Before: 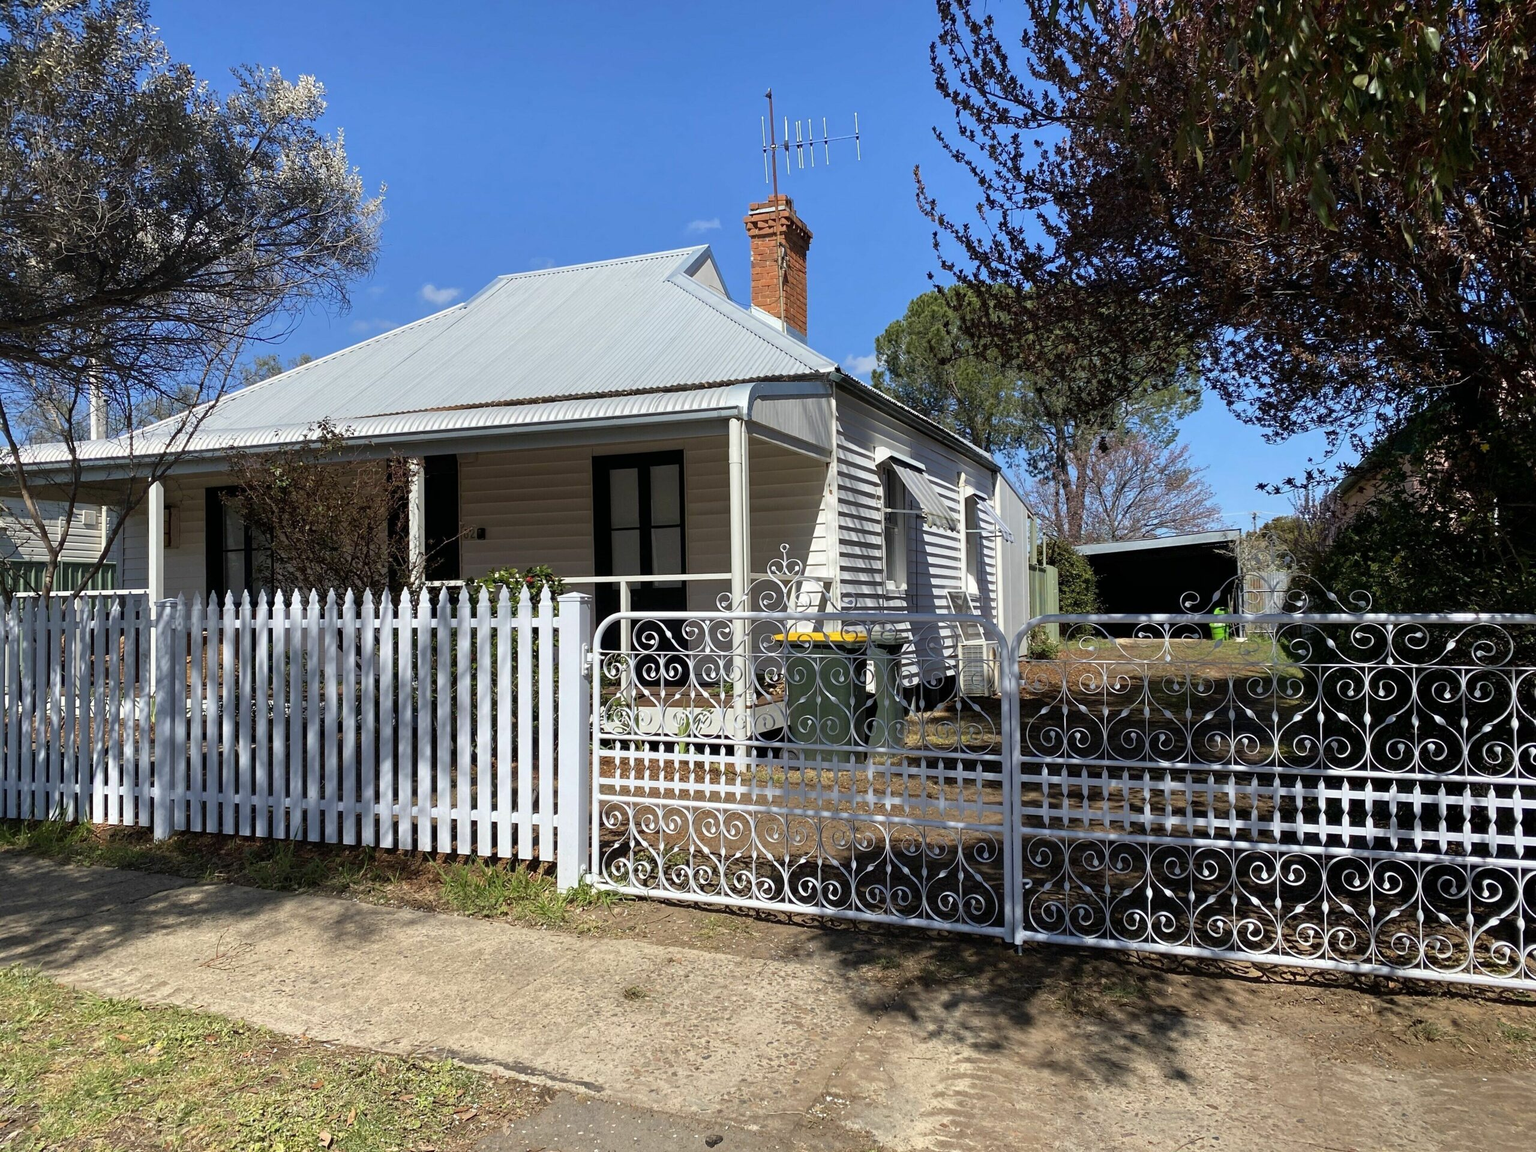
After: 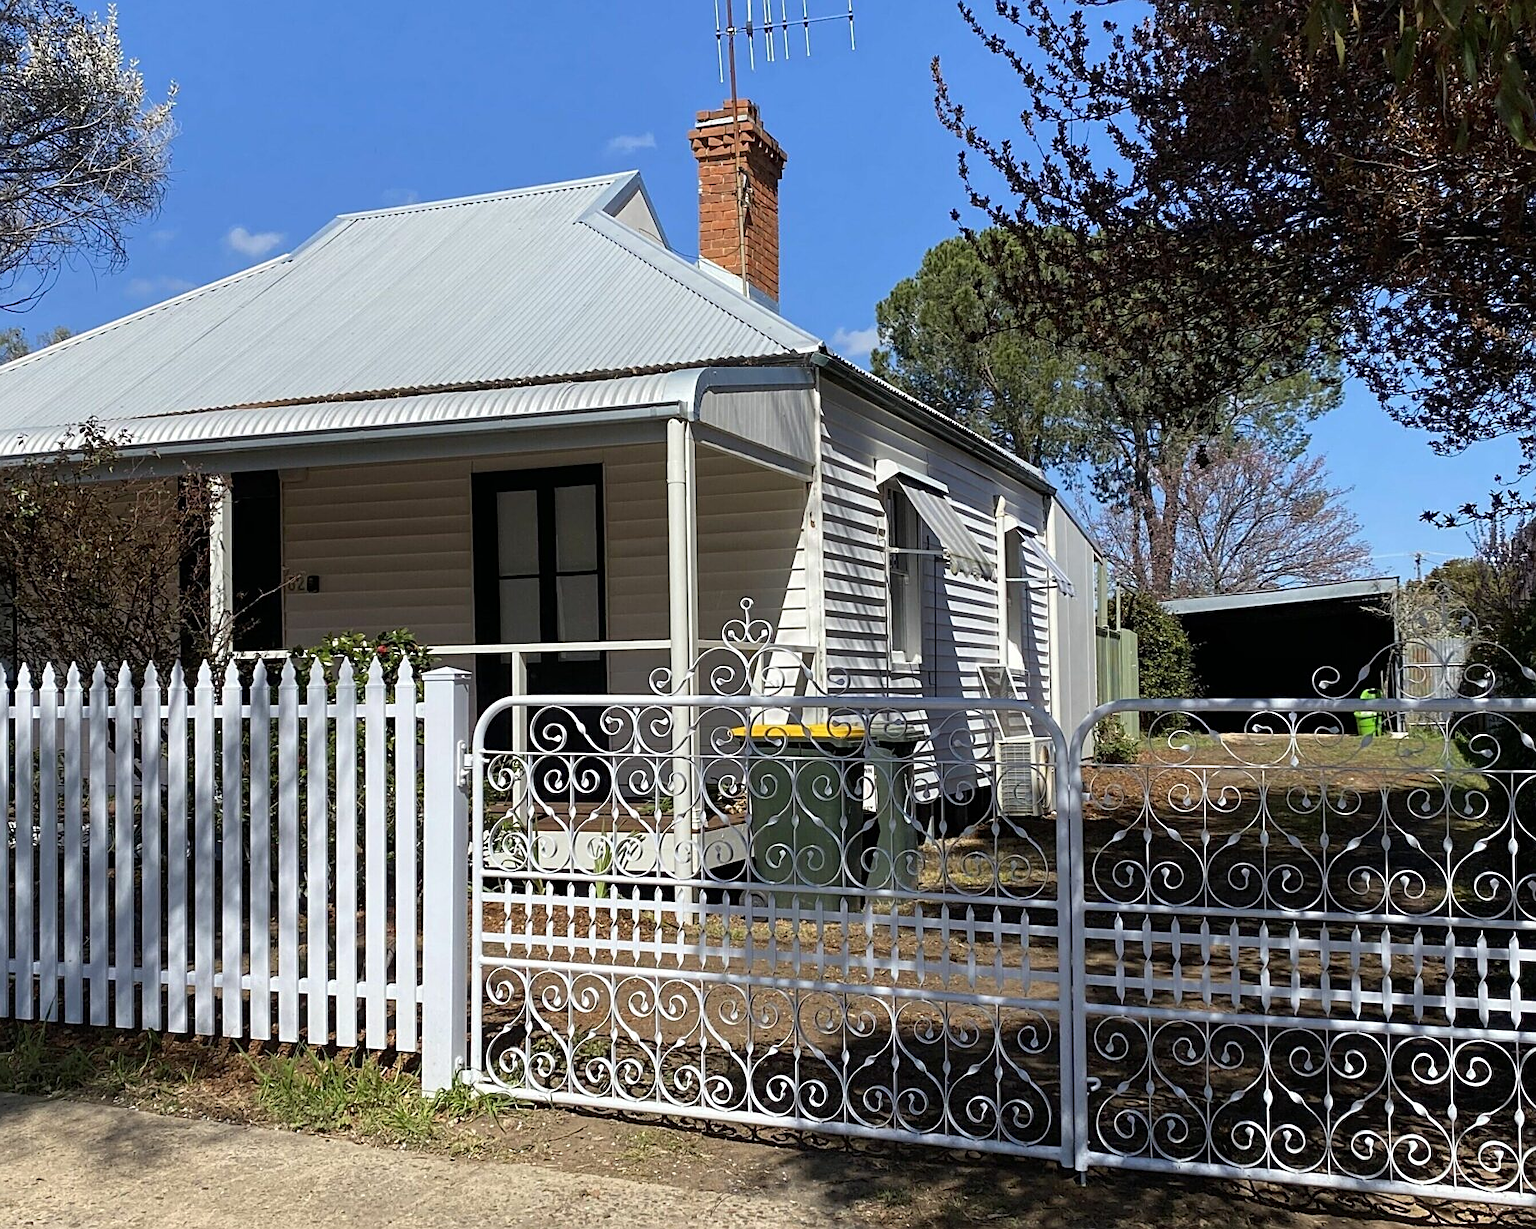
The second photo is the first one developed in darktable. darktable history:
crop and rotate: left 17.093%, top 10.896%, right 12.927%, bottom 14.394%
sharpen: on, module defaults
